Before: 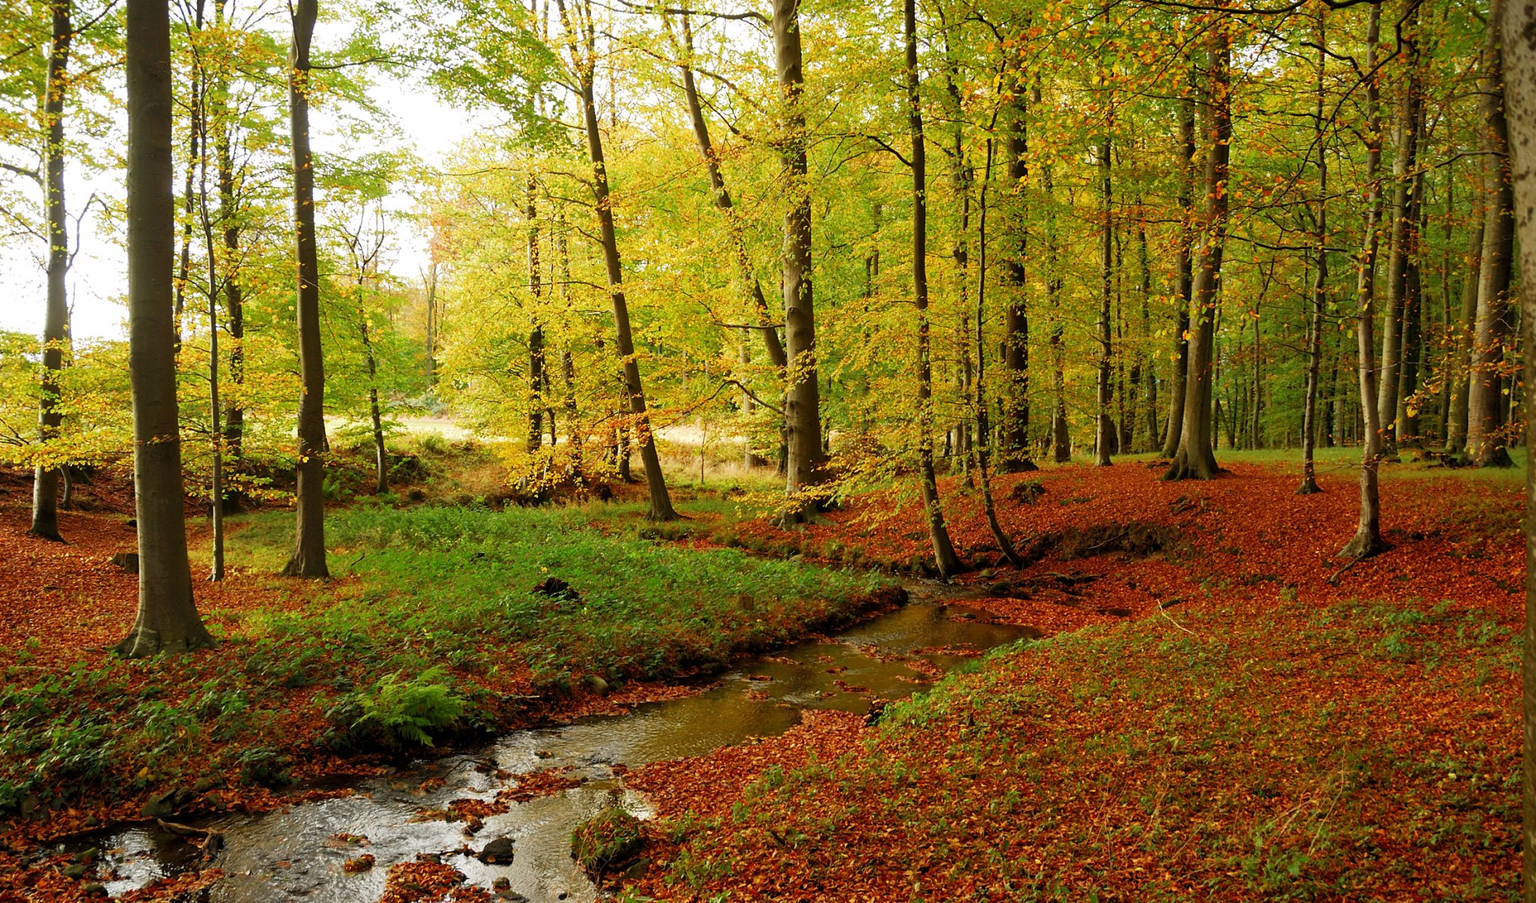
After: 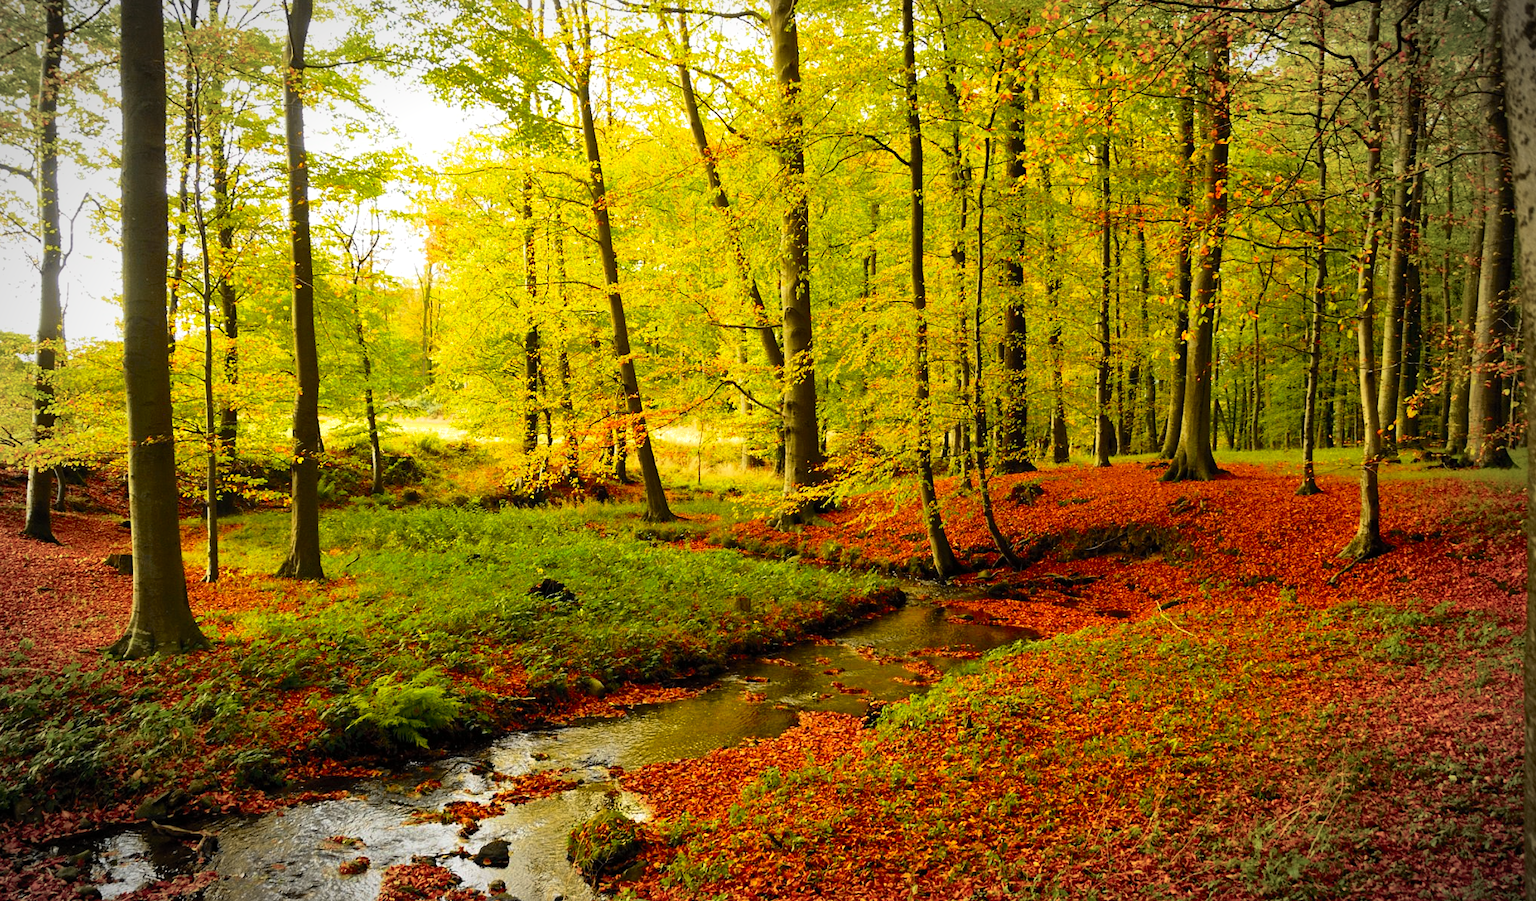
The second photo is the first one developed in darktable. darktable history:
tone equalizer: -8 EV -0.384 EV, -7 EV -0.362 EV, -6 EV -0.3 EV, -5 EV -0.257 EV, -3 EV 0.231 EV, -2 EV 0.352 EV, -1 EV 0.382 EV, +0 EV 0.398 EV, edges refinement/feathering 500, mask exposure compensation -1.57 EV, preserve details no
crop and rotate: left 0.484%, top 0.213%, bottom 0.329%
vignetting: fall-off start 78.65%, width/height ratio 1.327
shadows and highlights: on, module defaults
tone curve: curves: ch0 [(0, 0) (0.168, 0.142) (0.359, 0.44) (0.469, 0.544) (0.634, 0.722) (0.858, 0.903) (1, 0.968)]; ch1 [(0, 0) (0.437, 0.453) (0.472, 0.47) (0.502, 0.502) (0.54, 0.534) (0.57, 0.592) (0.618, 0.66) (0.699, 0.749) (0.859, 0.919) (1, 1)]; ch2 [(0, 0) (0.33, 0.301) (0.421, 0.443) (0.476, 0.498) (0.505, 0.503) (0.547, 0.557) (0.586, 0.634) (0.608, 0.676) (1, 1)], color space Lab, independent channels, preserve colors none
